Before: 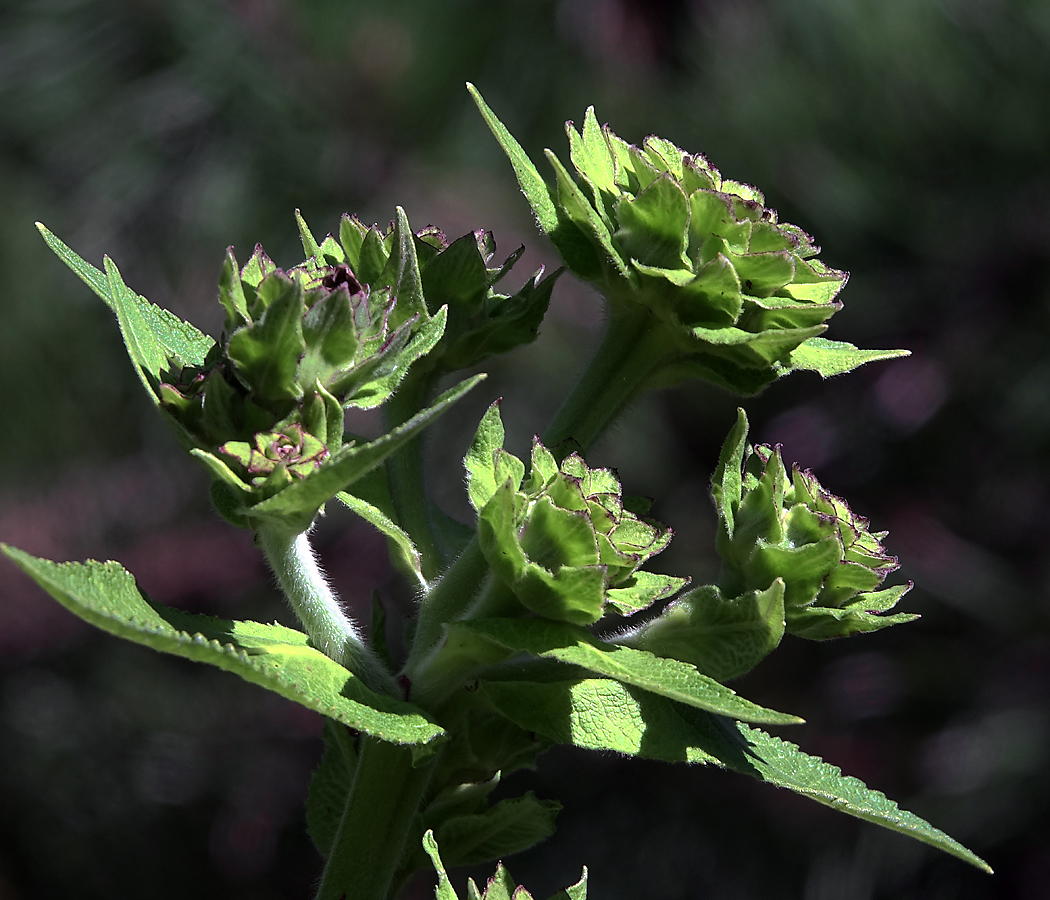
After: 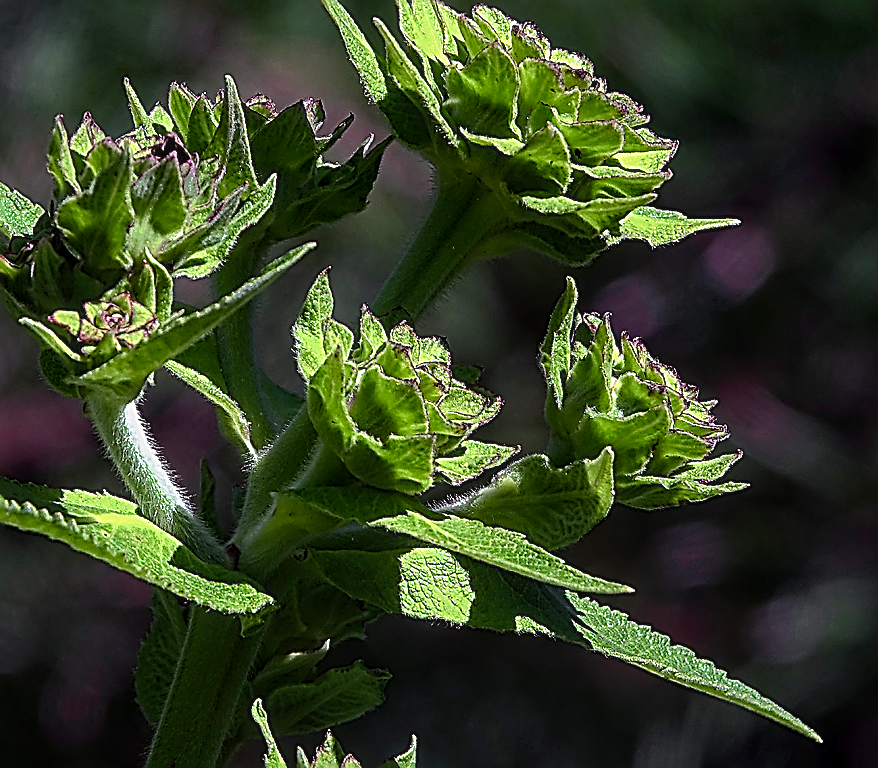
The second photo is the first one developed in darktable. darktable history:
crop: left 16.372%, top 14.559%
local contrast: on, module defaults
color balance rgb: shadows lift › luminance -10.054%, perceptual saturation grading › global saturation 35.158%, perceptual saturation grading › highlights -29.875%, perceptual saturation grading › shadows 35.286%
sharpen: amount 1.989
